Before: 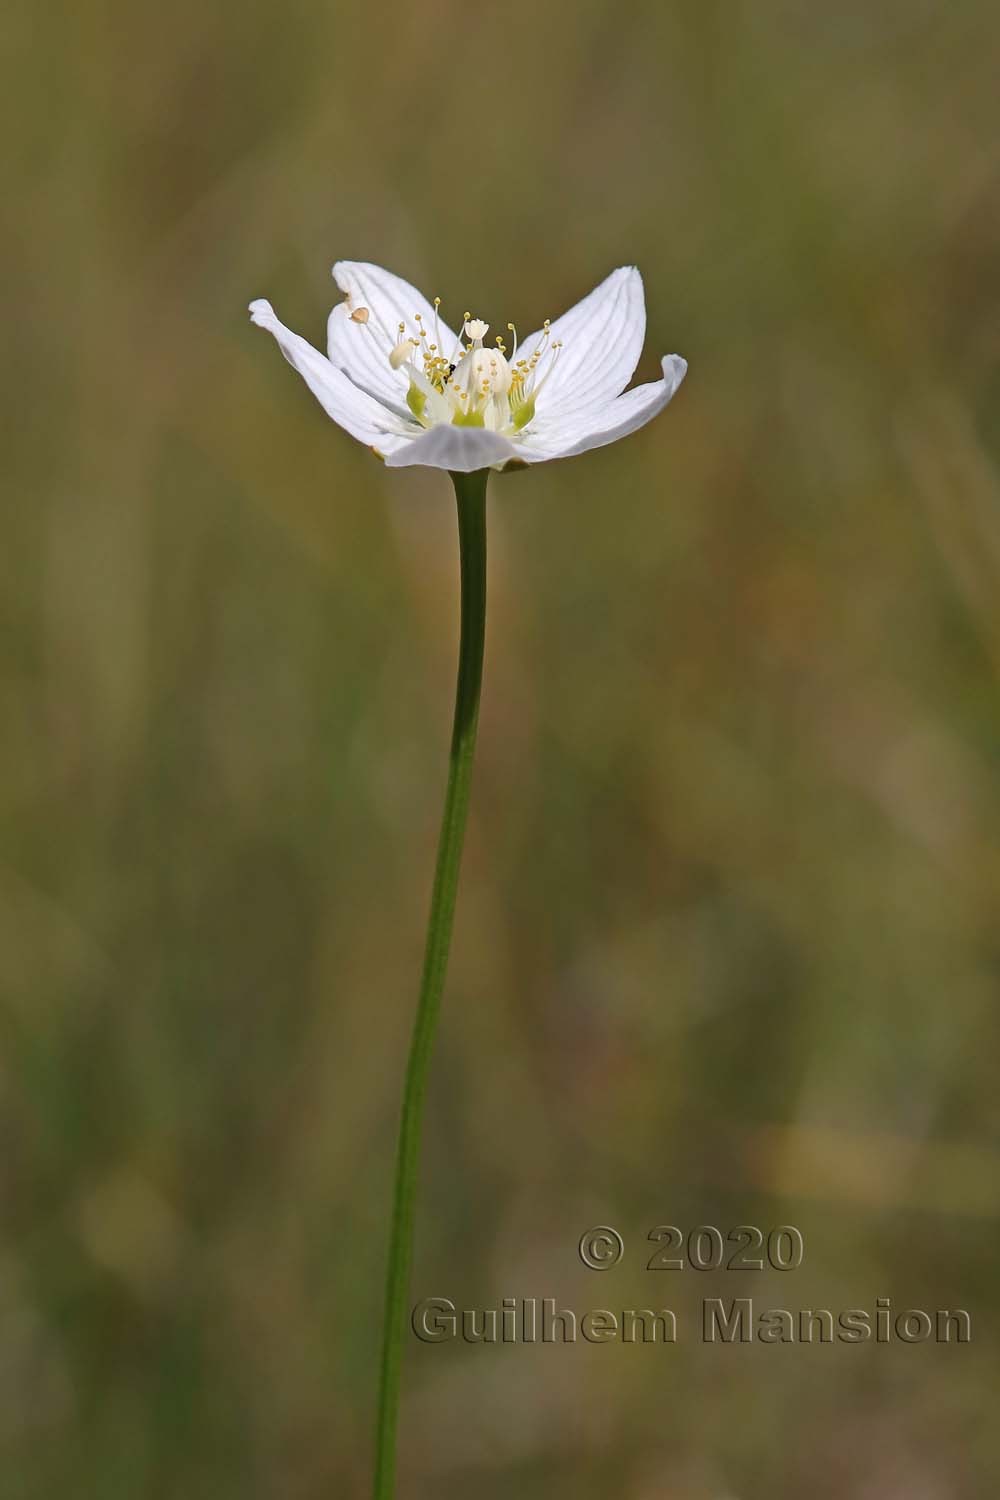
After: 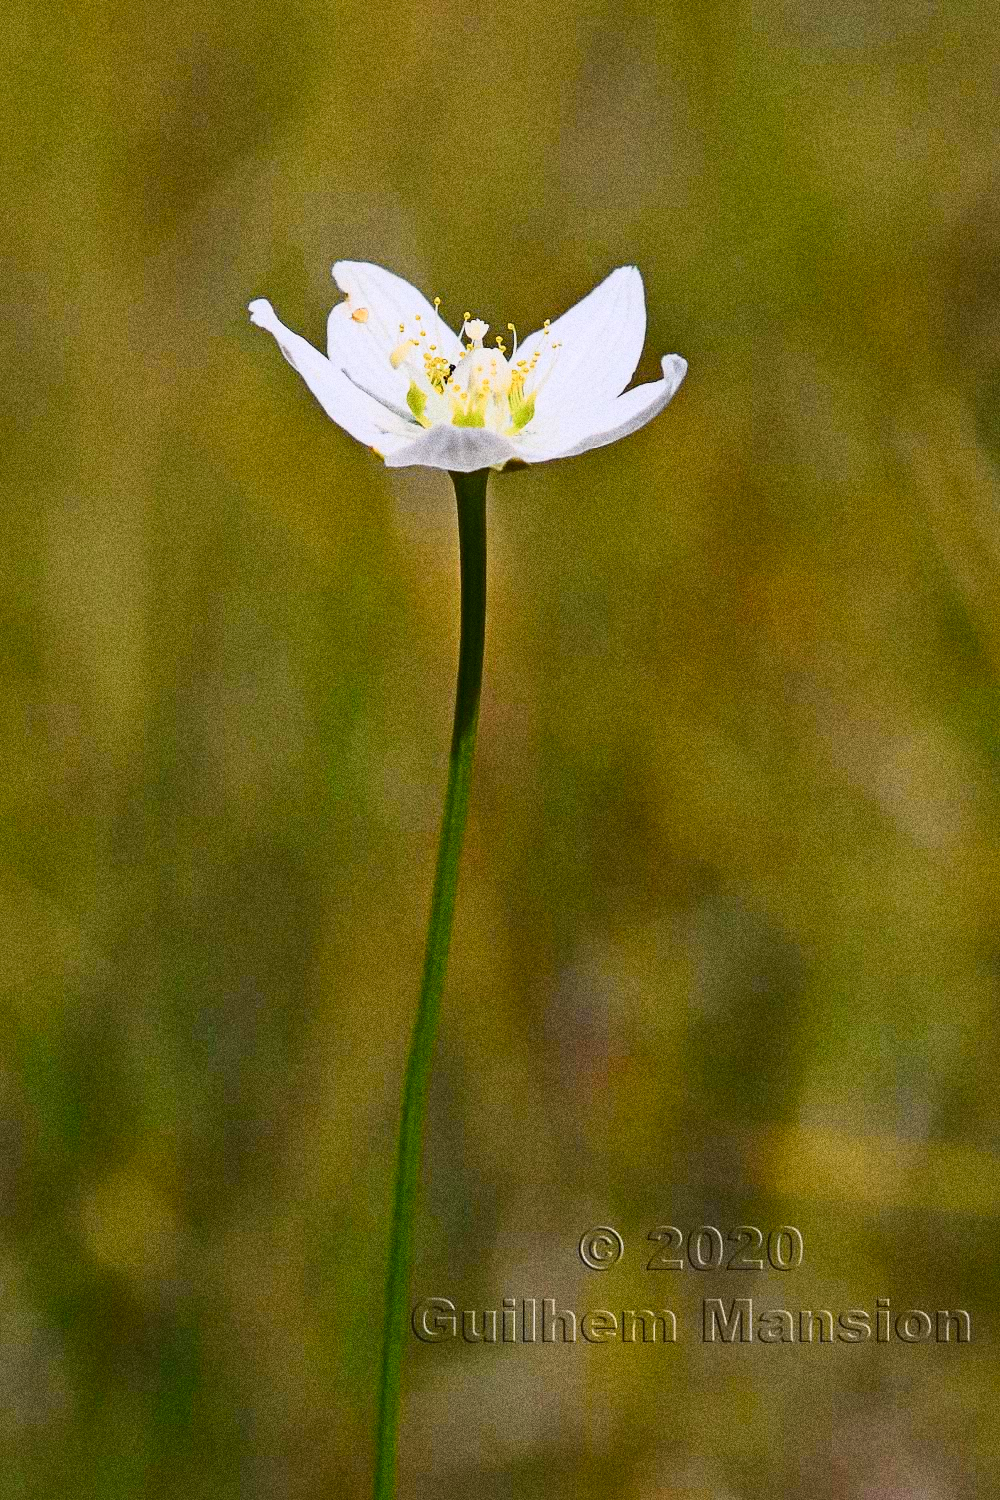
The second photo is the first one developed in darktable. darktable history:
grain: coarseness 10.62 ISO, strength 55.56%
exposure: exposure 0.2 EV, compensate highlight preservation false
tone curve: curves: ch0 [(0, 0.023) (0.132, 0.075) (0.256, 0.2) (0.463, 0.494) (0.699, 0.816) (0.813, 0.898) (1, 0.943)]; ch1 [(0, 0) (0.32, 0.306) (0.441, 0.41) (0.476, 0.466) (0.498, 0.5) (0.518, 0.519) (0.546, 0.571) (0.604, 0.651) (0.733, 0.817) (1, 1)]; ch2 [(0, 0) (0.312, 0.313) (0.431, 0.425) (0.483, 0.477) (0.503, 0.503) (0.526, 0.507) (0.564, 0.575) (0.614, 0.695) (0.713, 0.767) (0.985, 0.966)], color space Lab, independent channels
